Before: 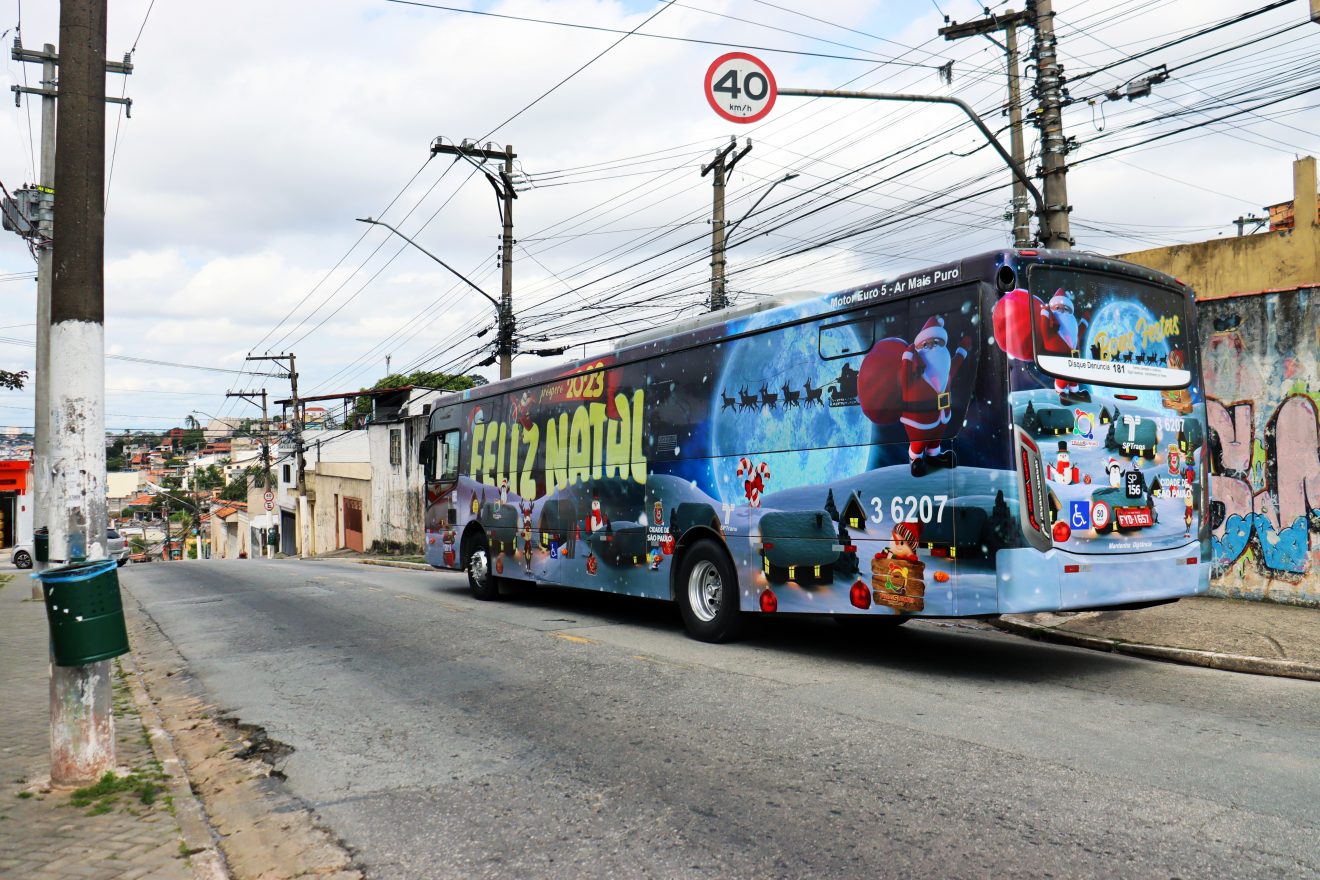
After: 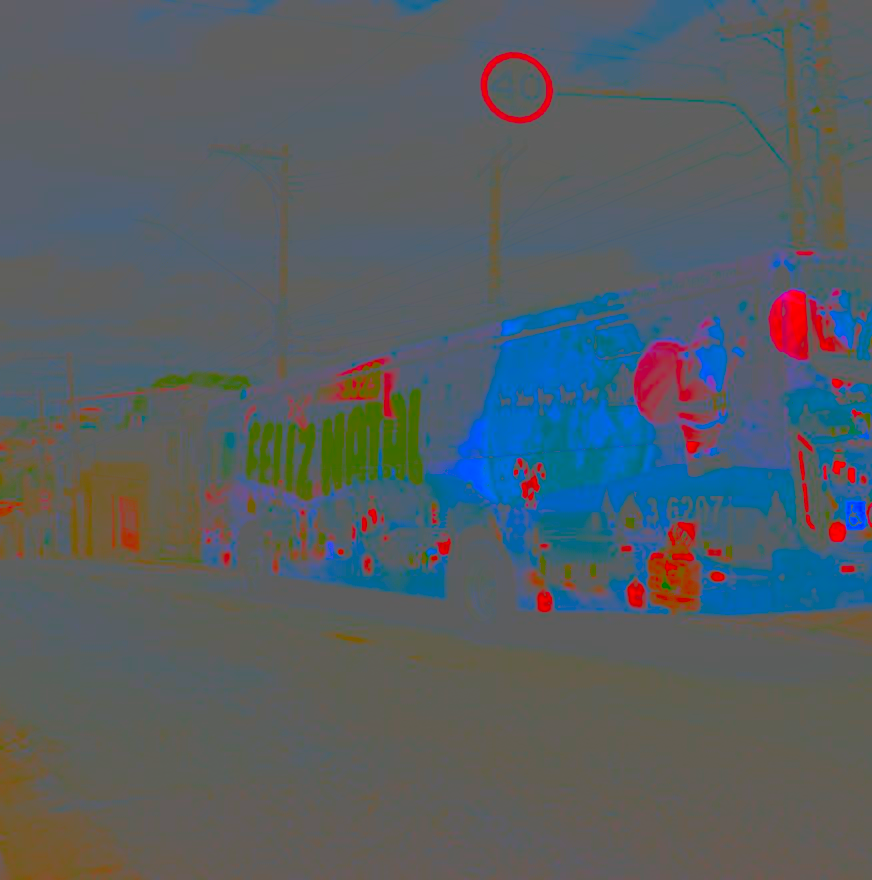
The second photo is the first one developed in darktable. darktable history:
sharpen: on, module defaults
crop: left 16.98%, right 16.939%
contrast brightness saturation: contrast -0.989, brightness -0.162, saturation 0.743
